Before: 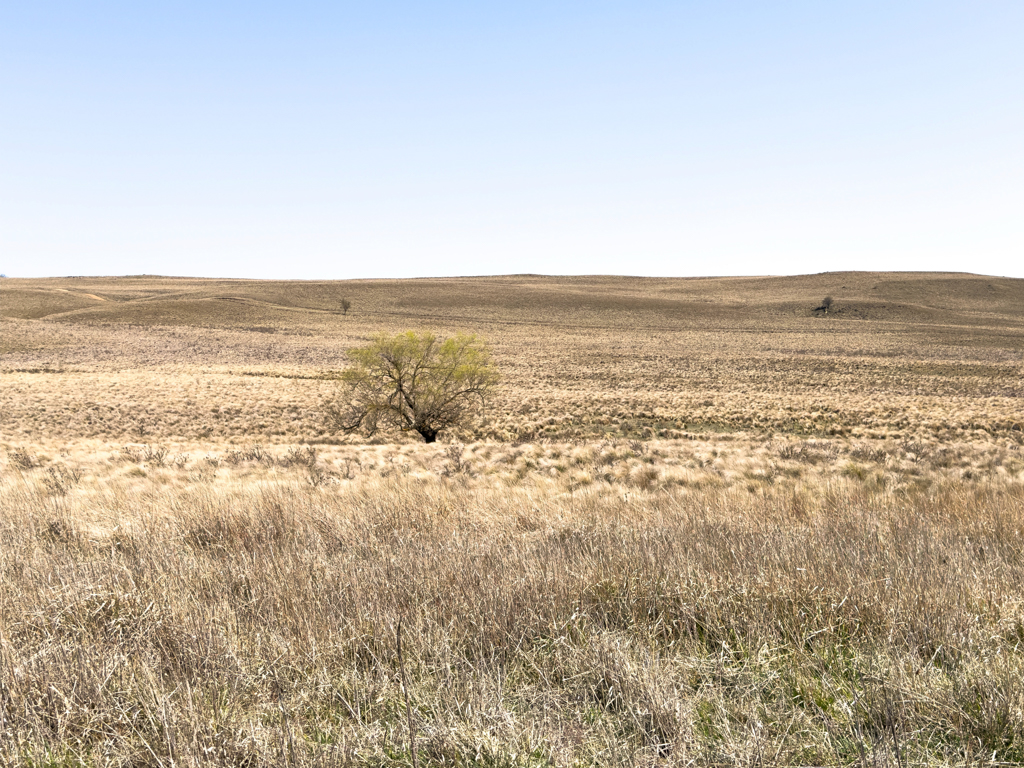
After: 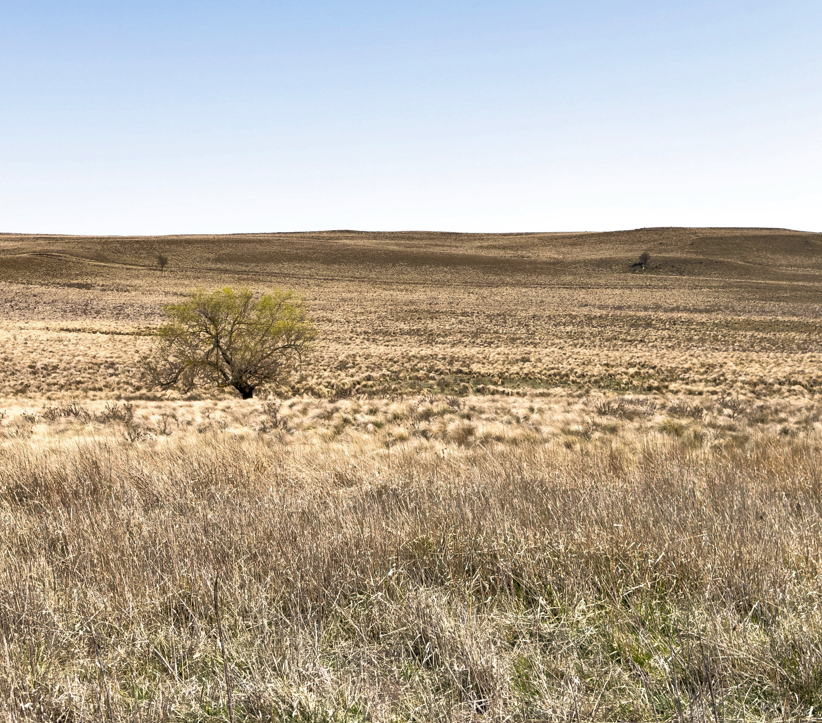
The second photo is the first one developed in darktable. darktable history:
crop and rotate: left 17.959%, top 5.771%, right 1.742%
shadows and highlights: shadows 60, soften with gaussian
